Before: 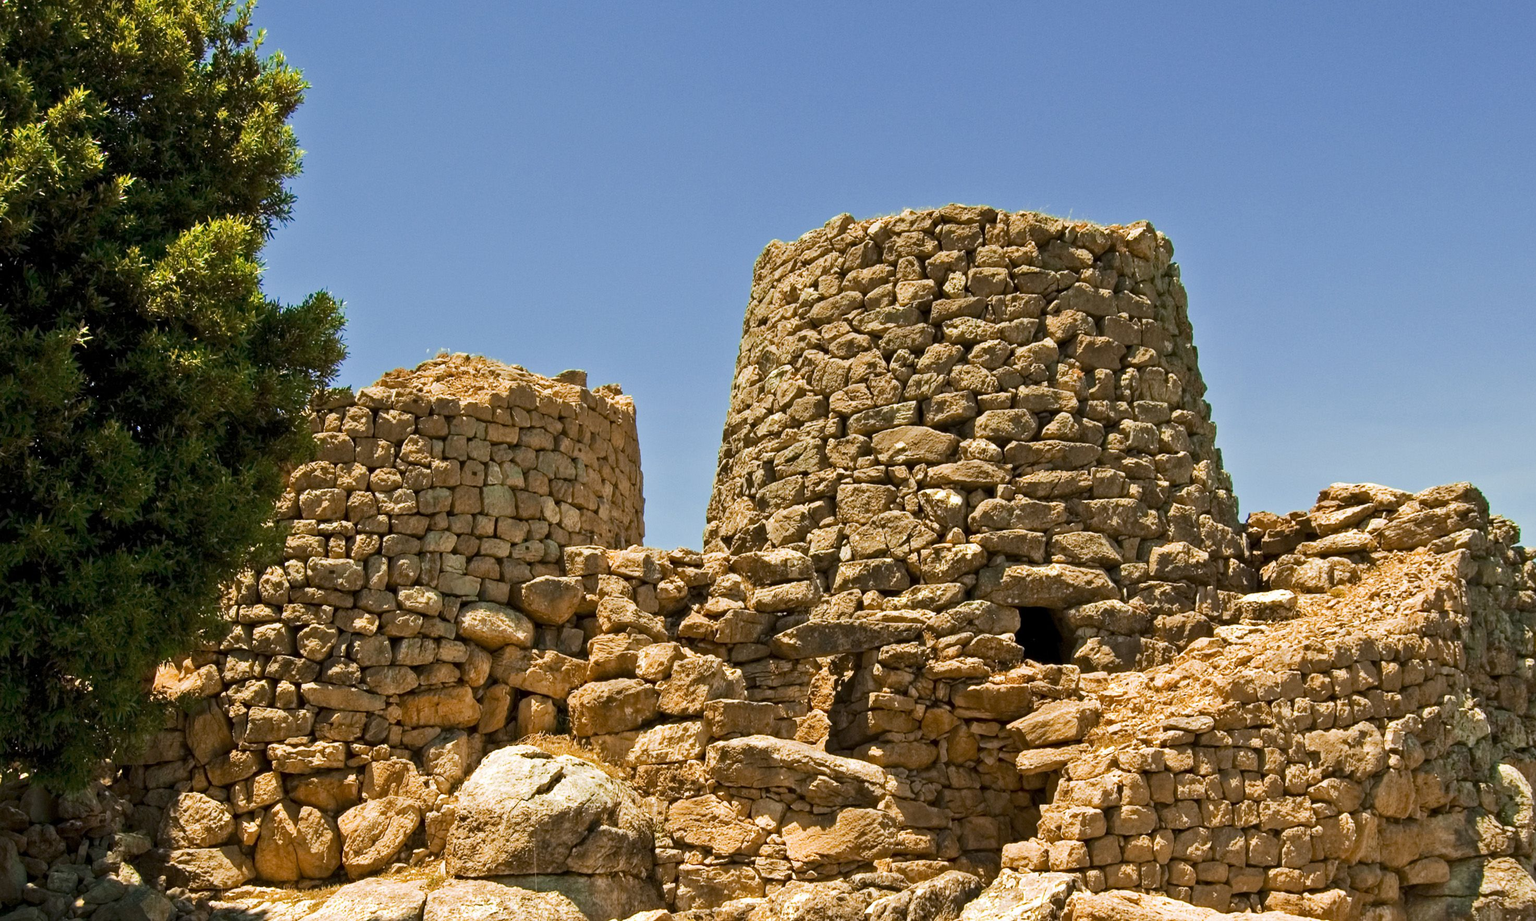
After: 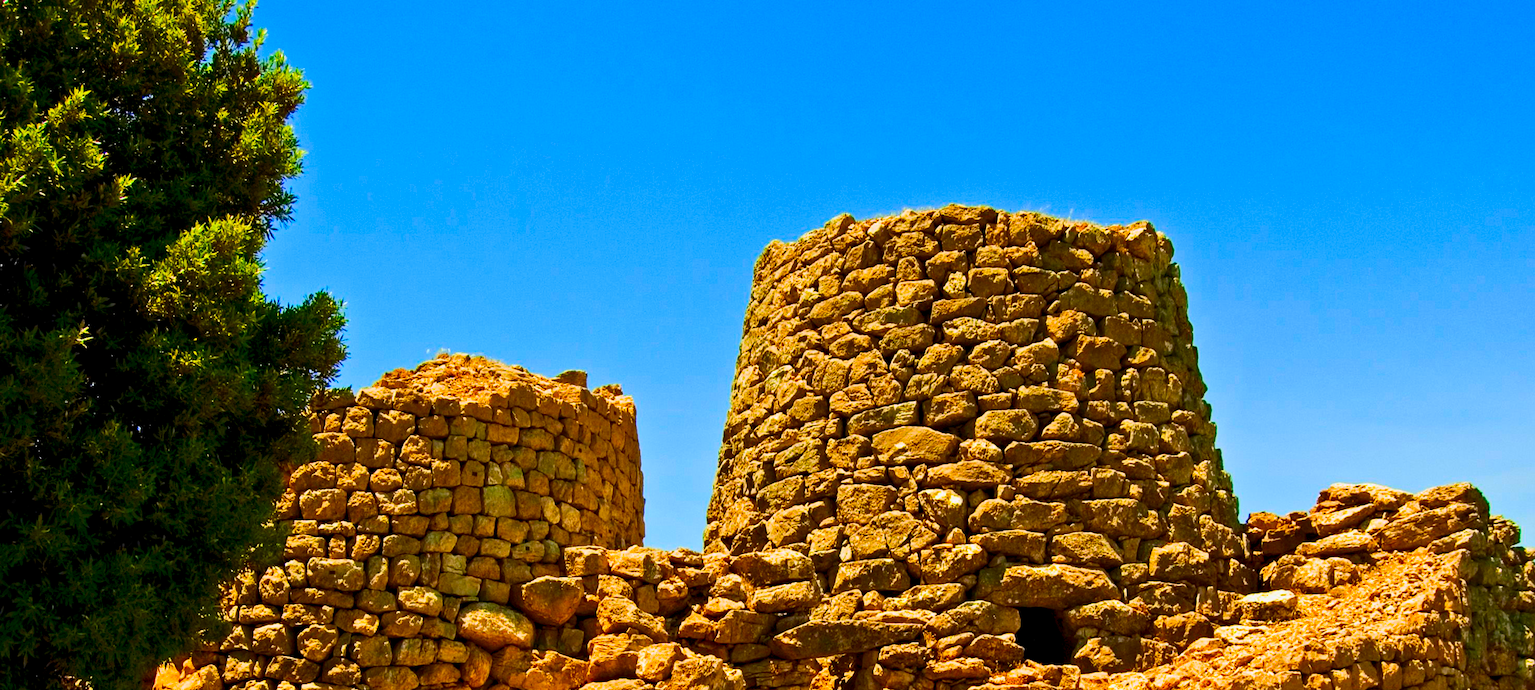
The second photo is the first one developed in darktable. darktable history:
color balance rgb: global offset › luminance -0.509%, perceptual saturation grading › global saturation 30.665%, contrast -9.933%
crop: bottom 24.989%
contrast brightness saturation: contrast 0.259, brightness 0.018, saturation 0.86
